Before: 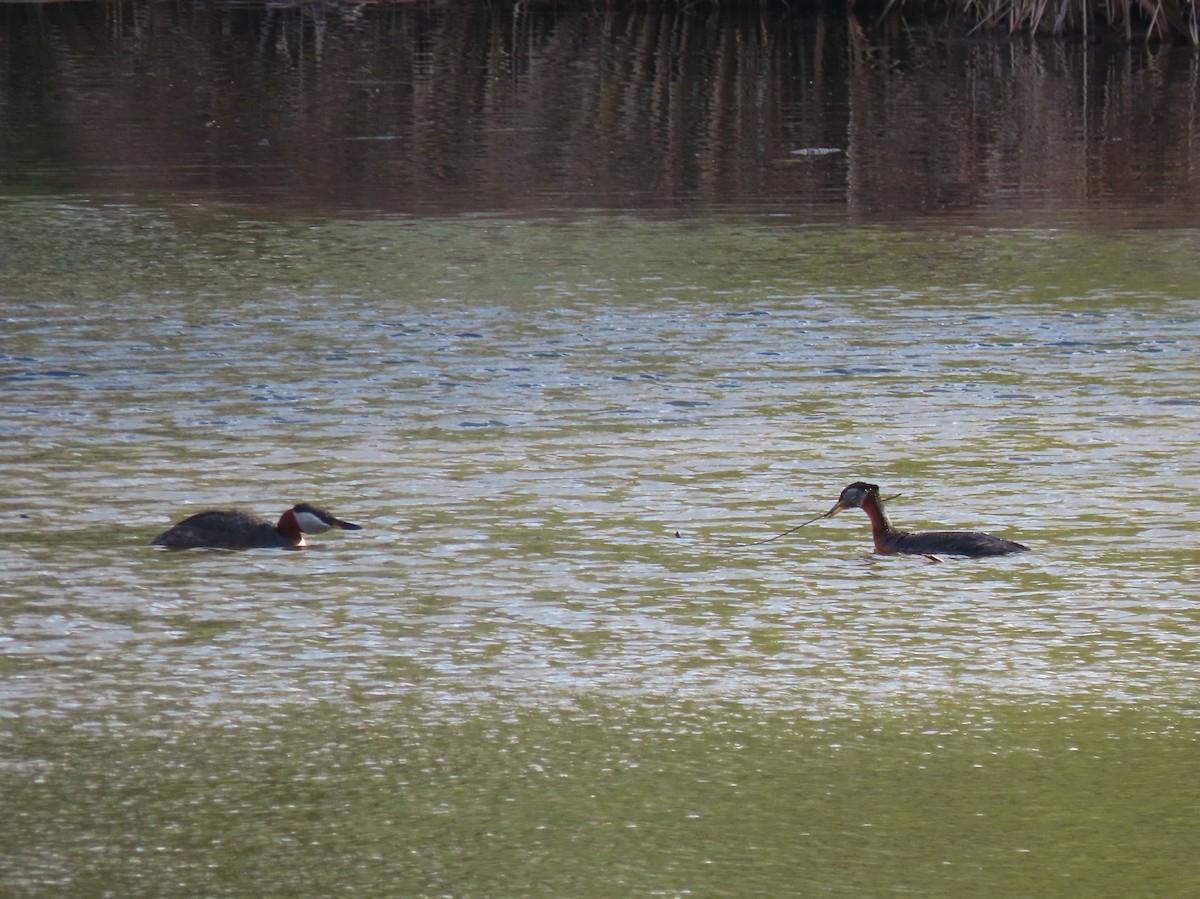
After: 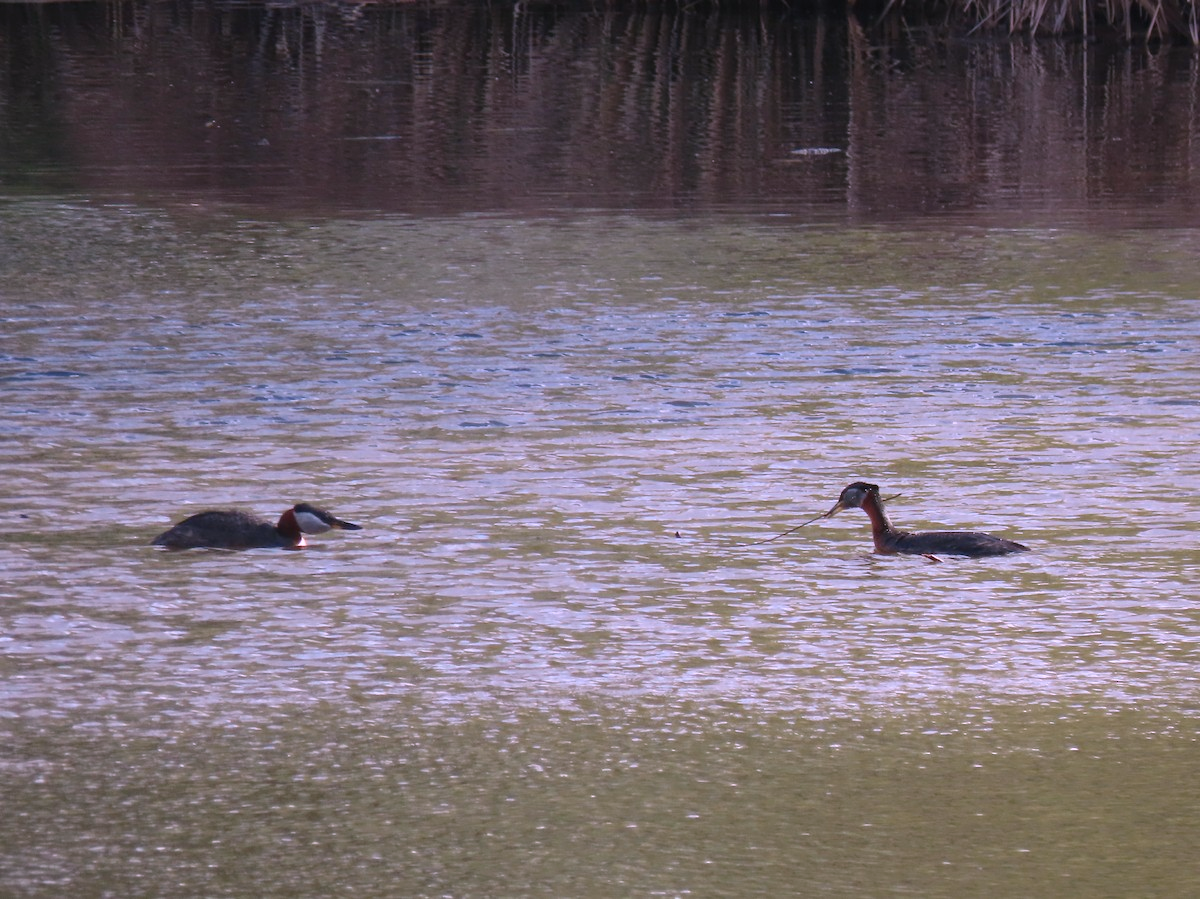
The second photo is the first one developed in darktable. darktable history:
color correction: highlights a* 15.51, highlights b* -20.27
